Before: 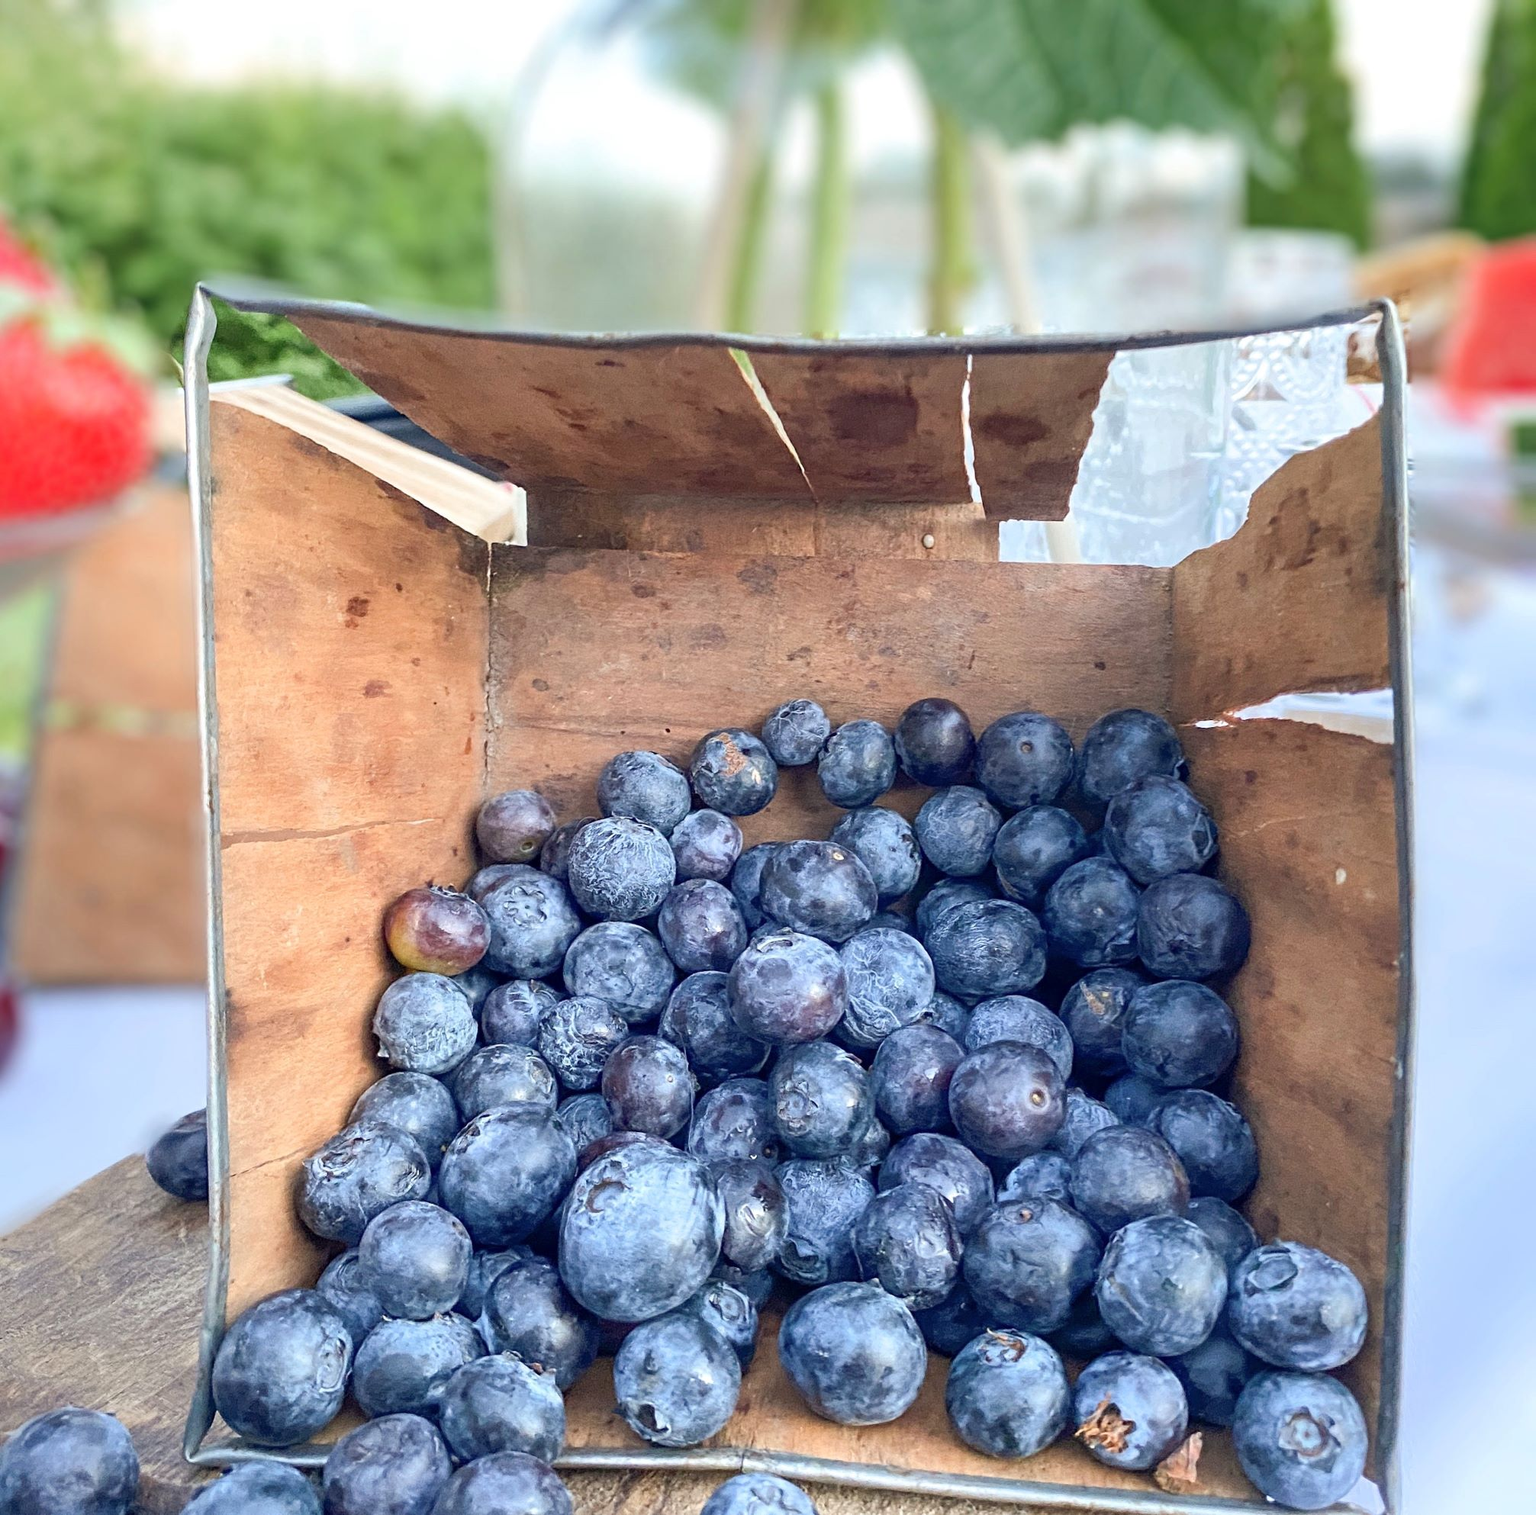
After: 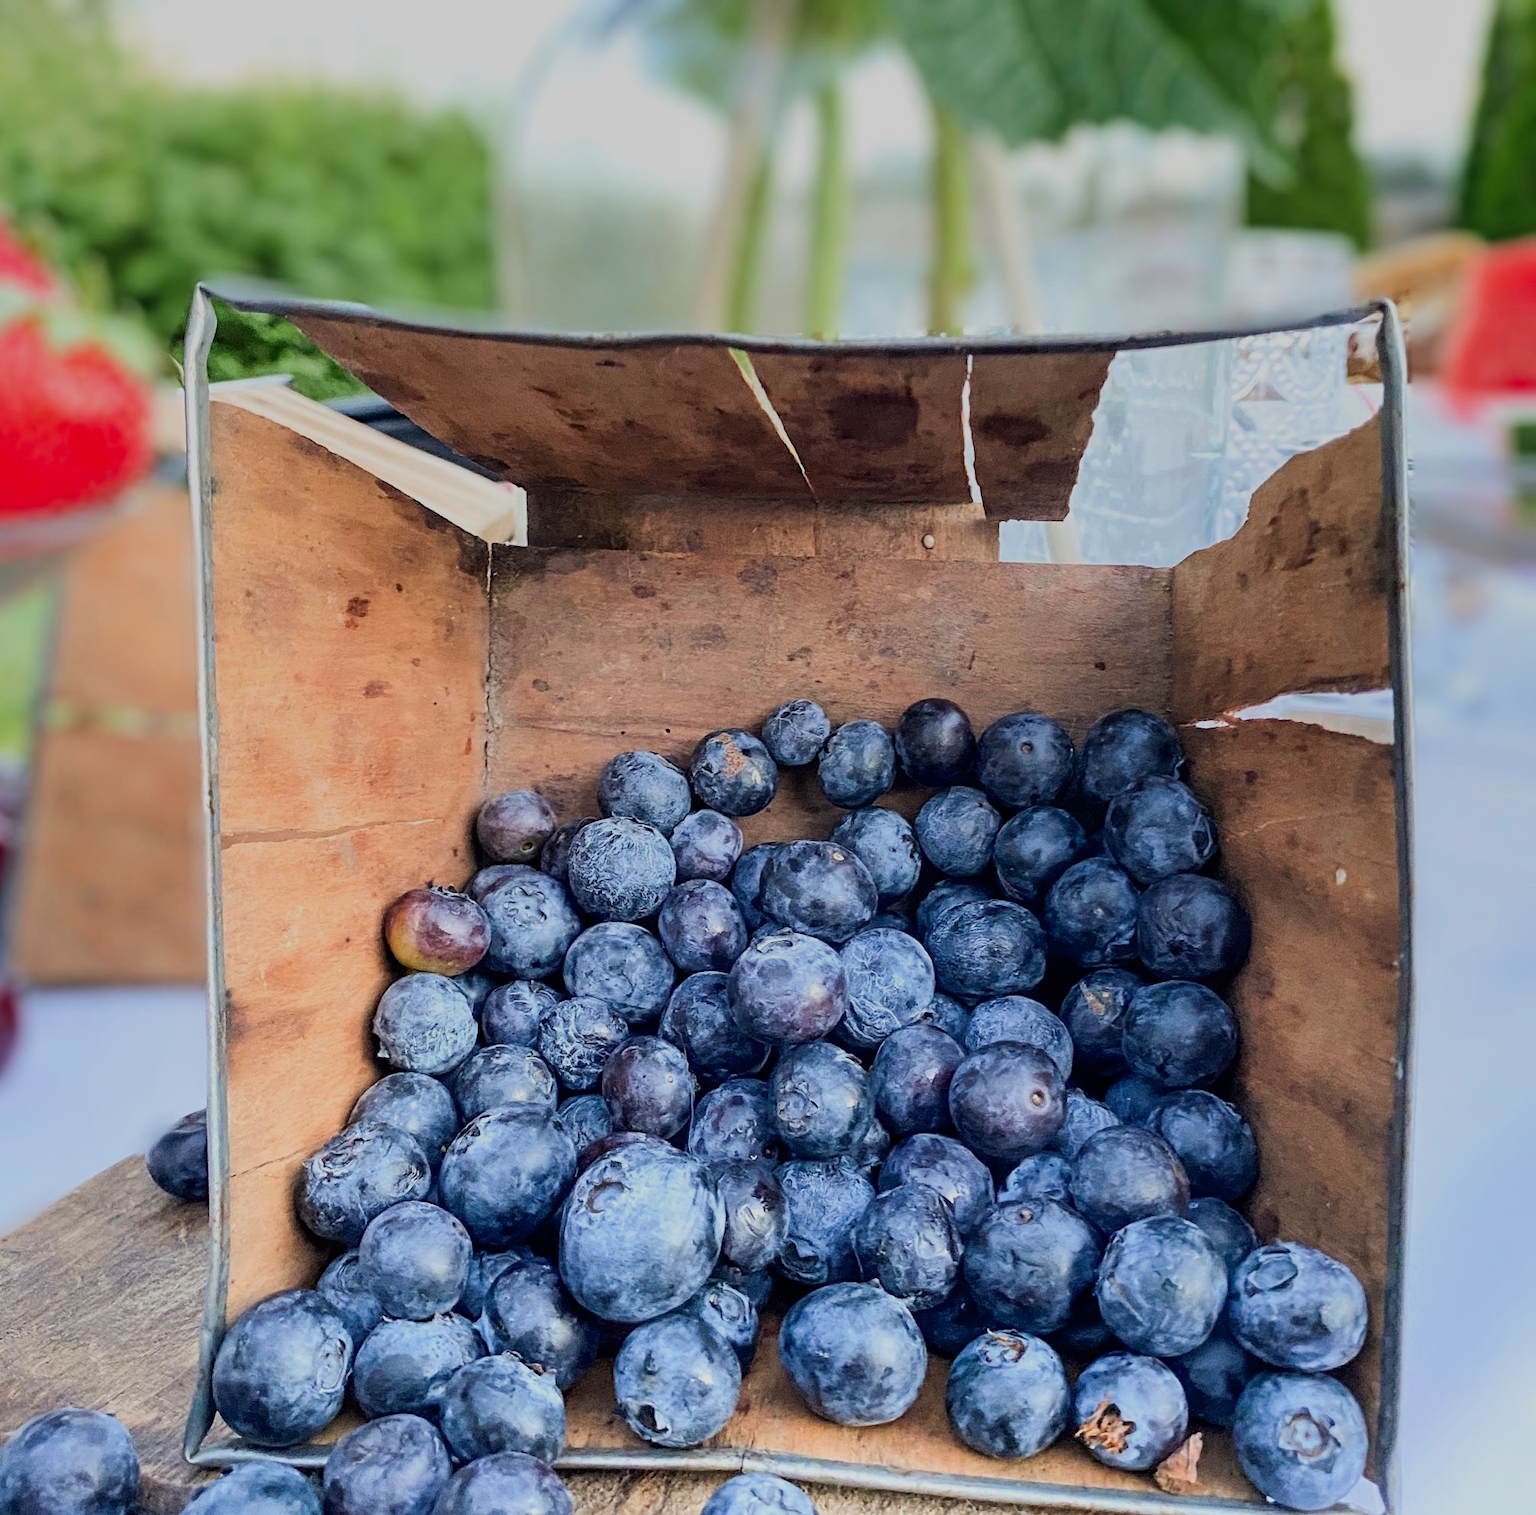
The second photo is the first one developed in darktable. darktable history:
filmic rgb: black relative exposure -7.65 EV, white relative exposure 4.56 EV, hardness 3.61, contrast 1.25
graduated density: rotation 5.63°, offset 76.9
tone equalizer: -7 EV 0.18 EV, -6 EV 0.12 EV, -5 EV 0.08 EV, -4 EV 0.04 EV, -2 EV -0.02 EV, -1 EV -0.04 EV, +0 EV -0.06 EV, luminance estimator HSV value / RGB max
contrast brightness saturation: saturation 0.18
